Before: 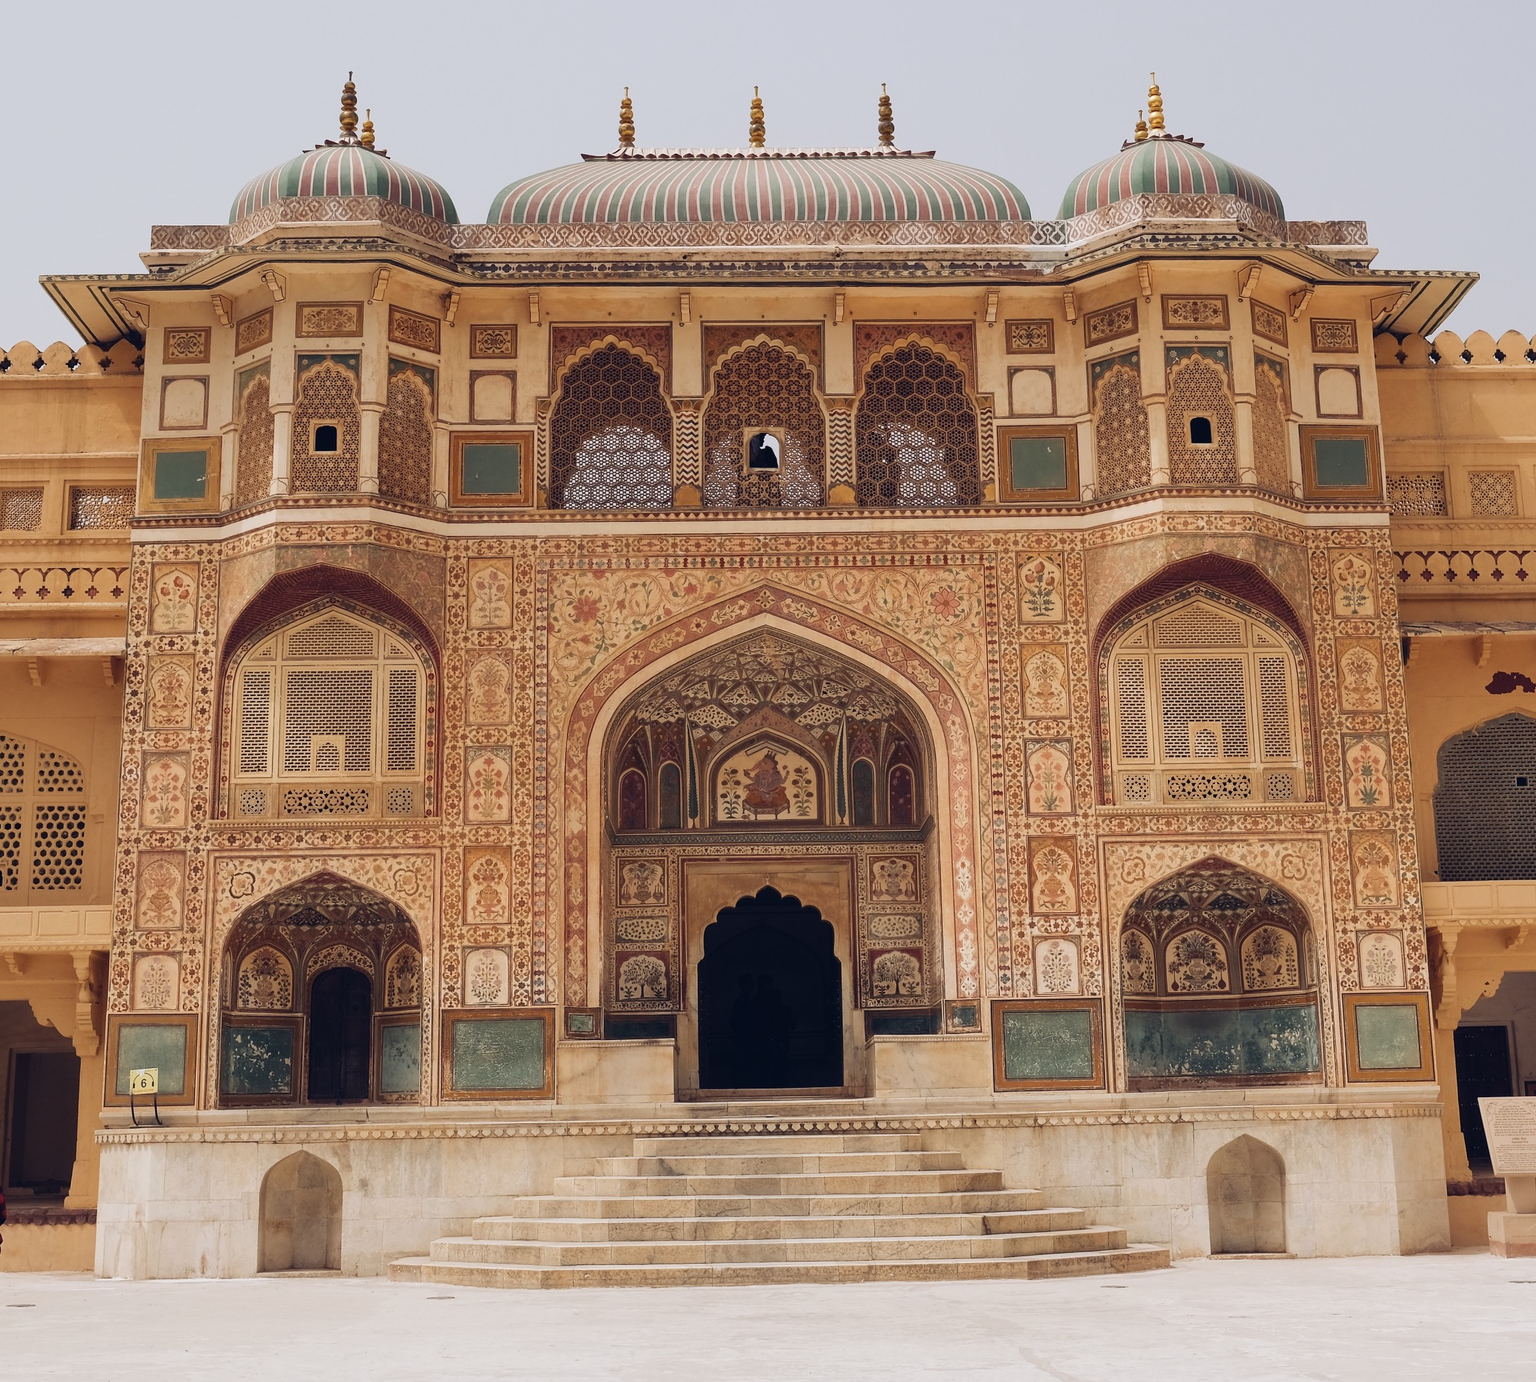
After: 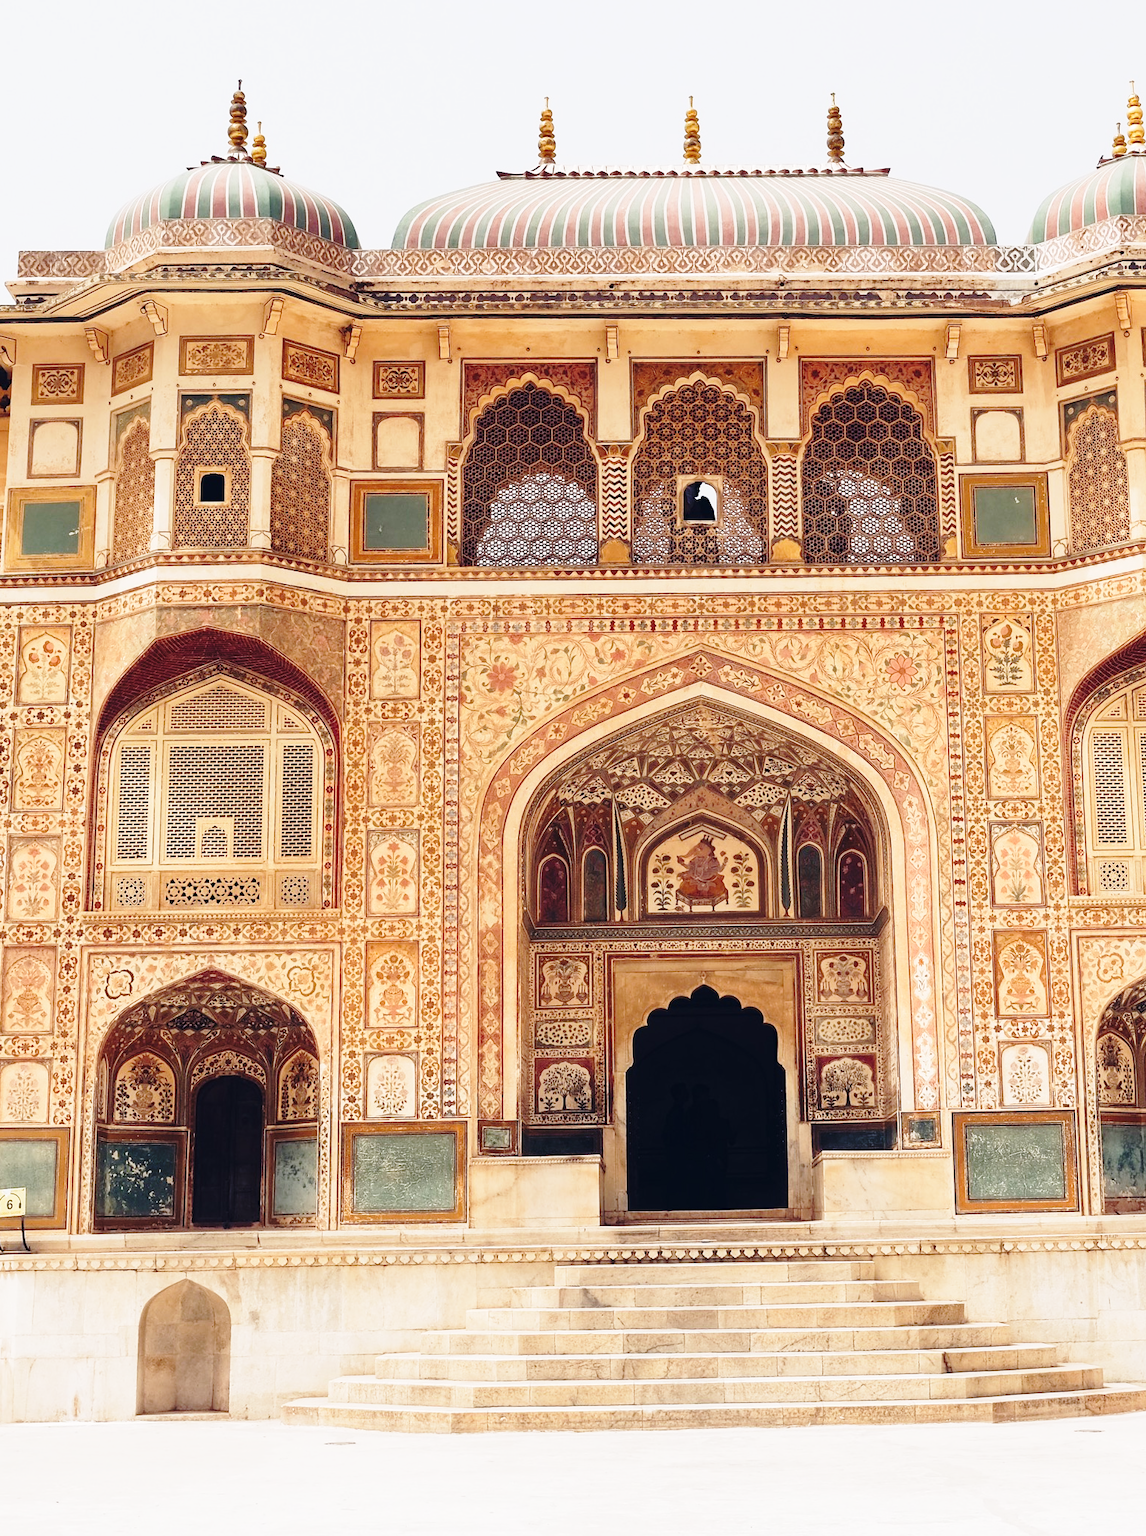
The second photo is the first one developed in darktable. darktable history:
base curve: curves: ch0 [(0, 0) (0.028, 0.03) (0.105, 0.232) (0.387, 0.748) (0.754, 0.968) (1, 1)], preserve colors none
crop and rotate: left 8.822%, right 24.029%
